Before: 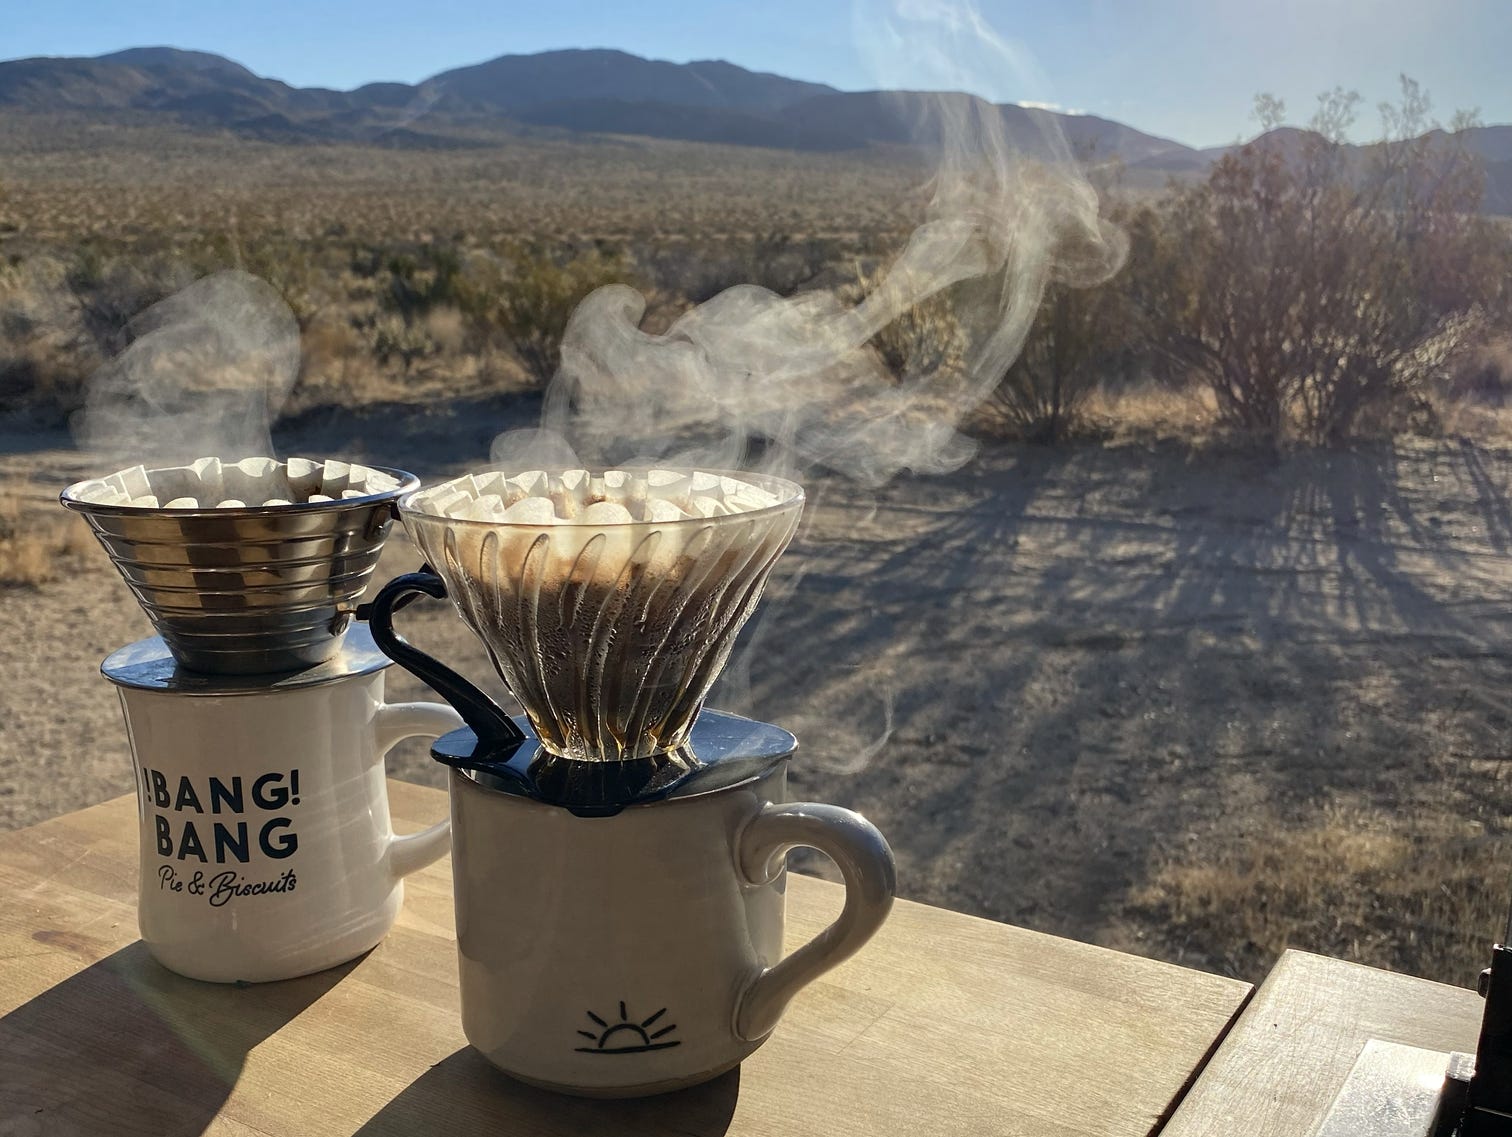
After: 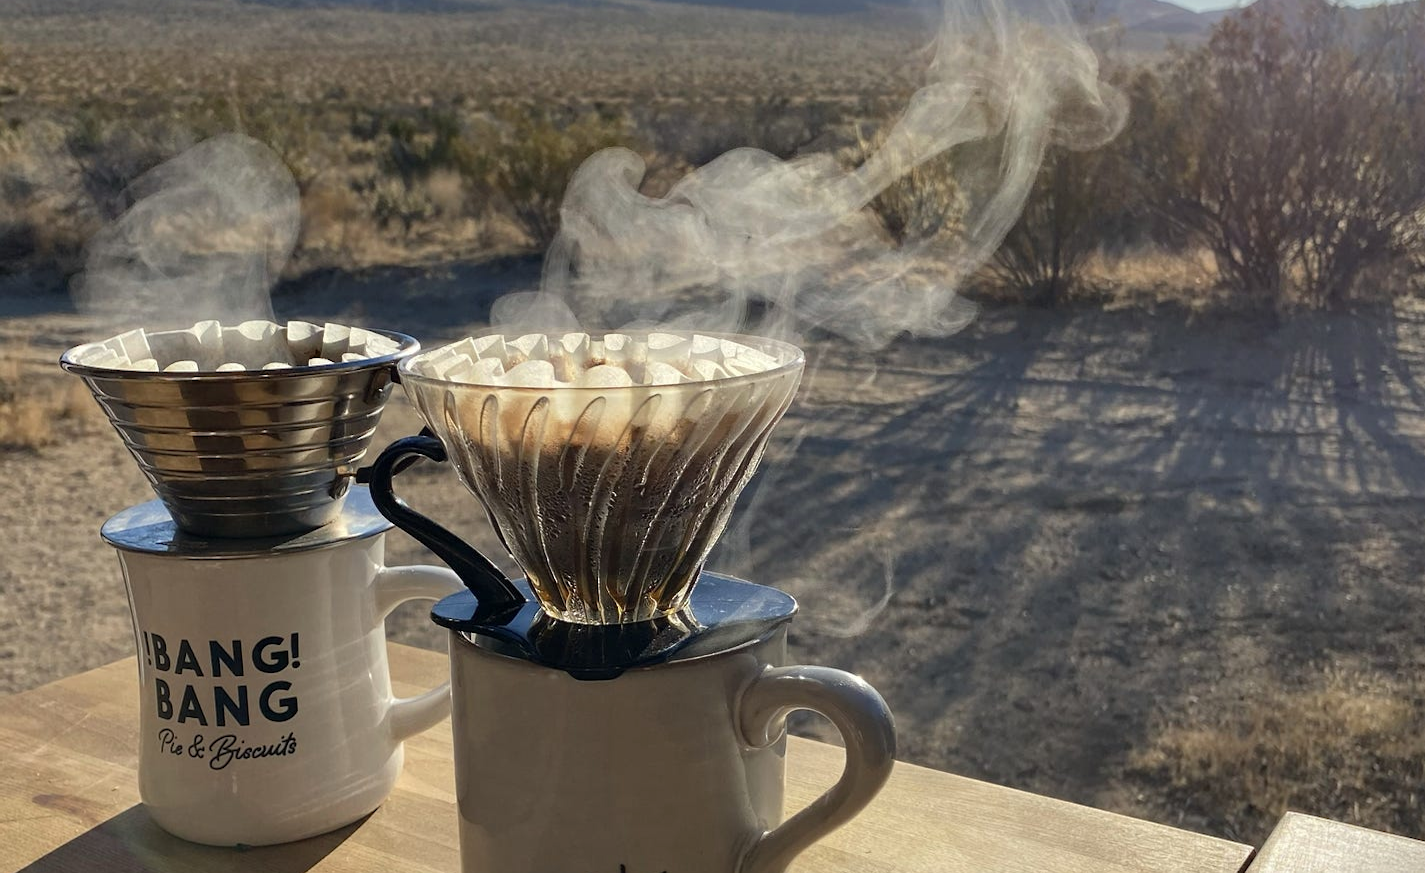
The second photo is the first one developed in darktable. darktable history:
crop and rotate: angle 0.036°, top 12.024%, right 5.612%, bottom 11.107%
shadows and highlights: radius 126.59, shadows 21.14, highlights -22.76, low approximation 0.01
